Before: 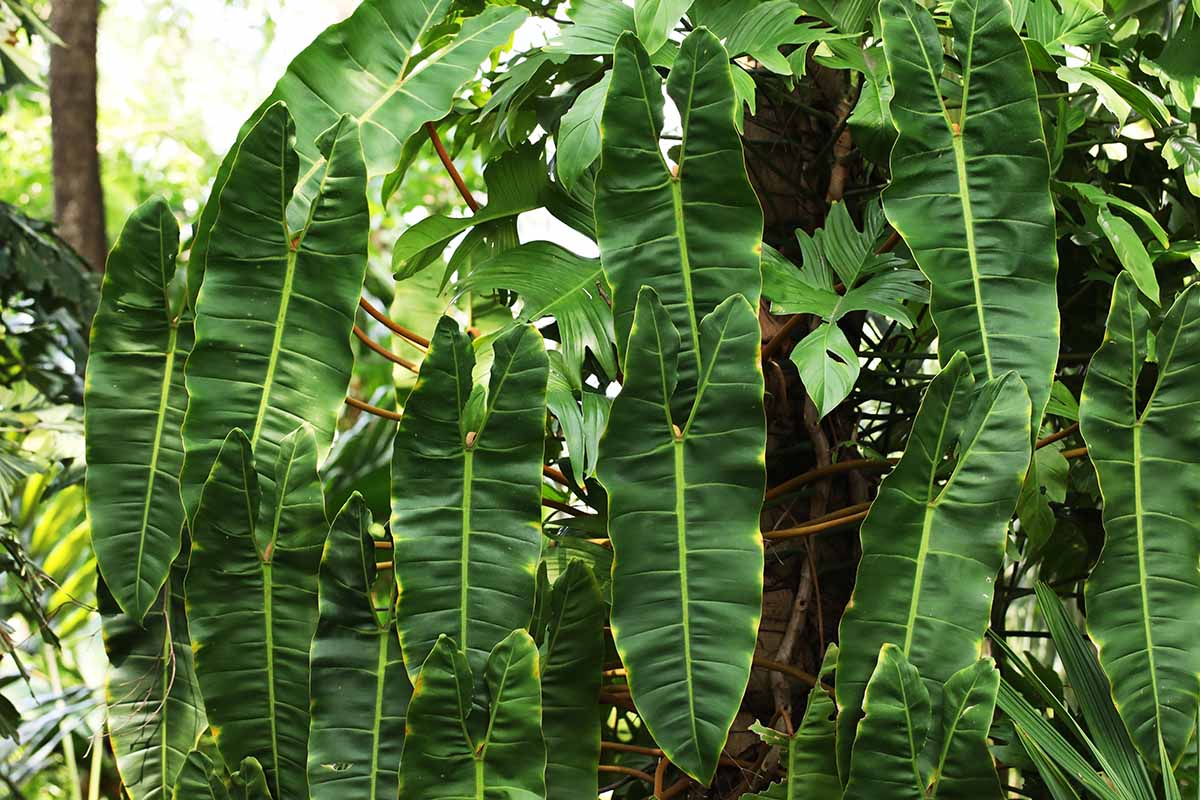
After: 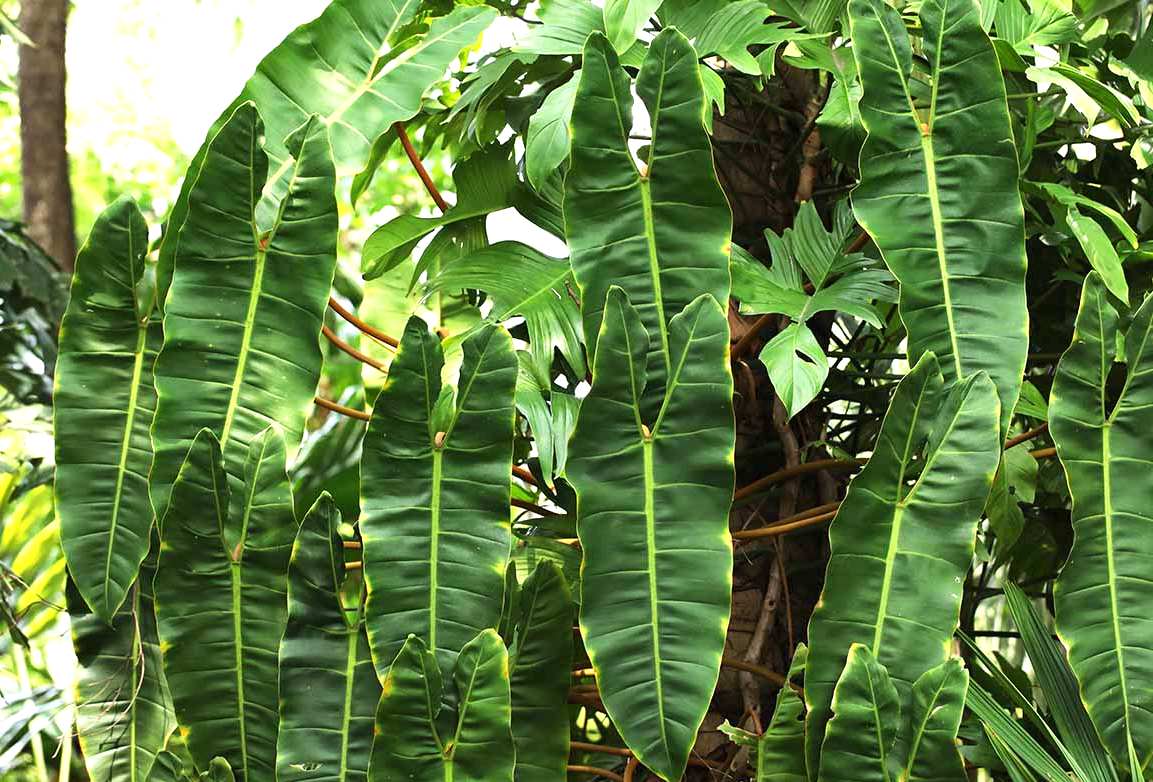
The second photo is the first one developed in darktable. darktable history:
crop and rotate: left 2.596%, right 1.259%, bottom 2.142%
exposure: exposure 0.557 EV, compensate highlight preservation false
